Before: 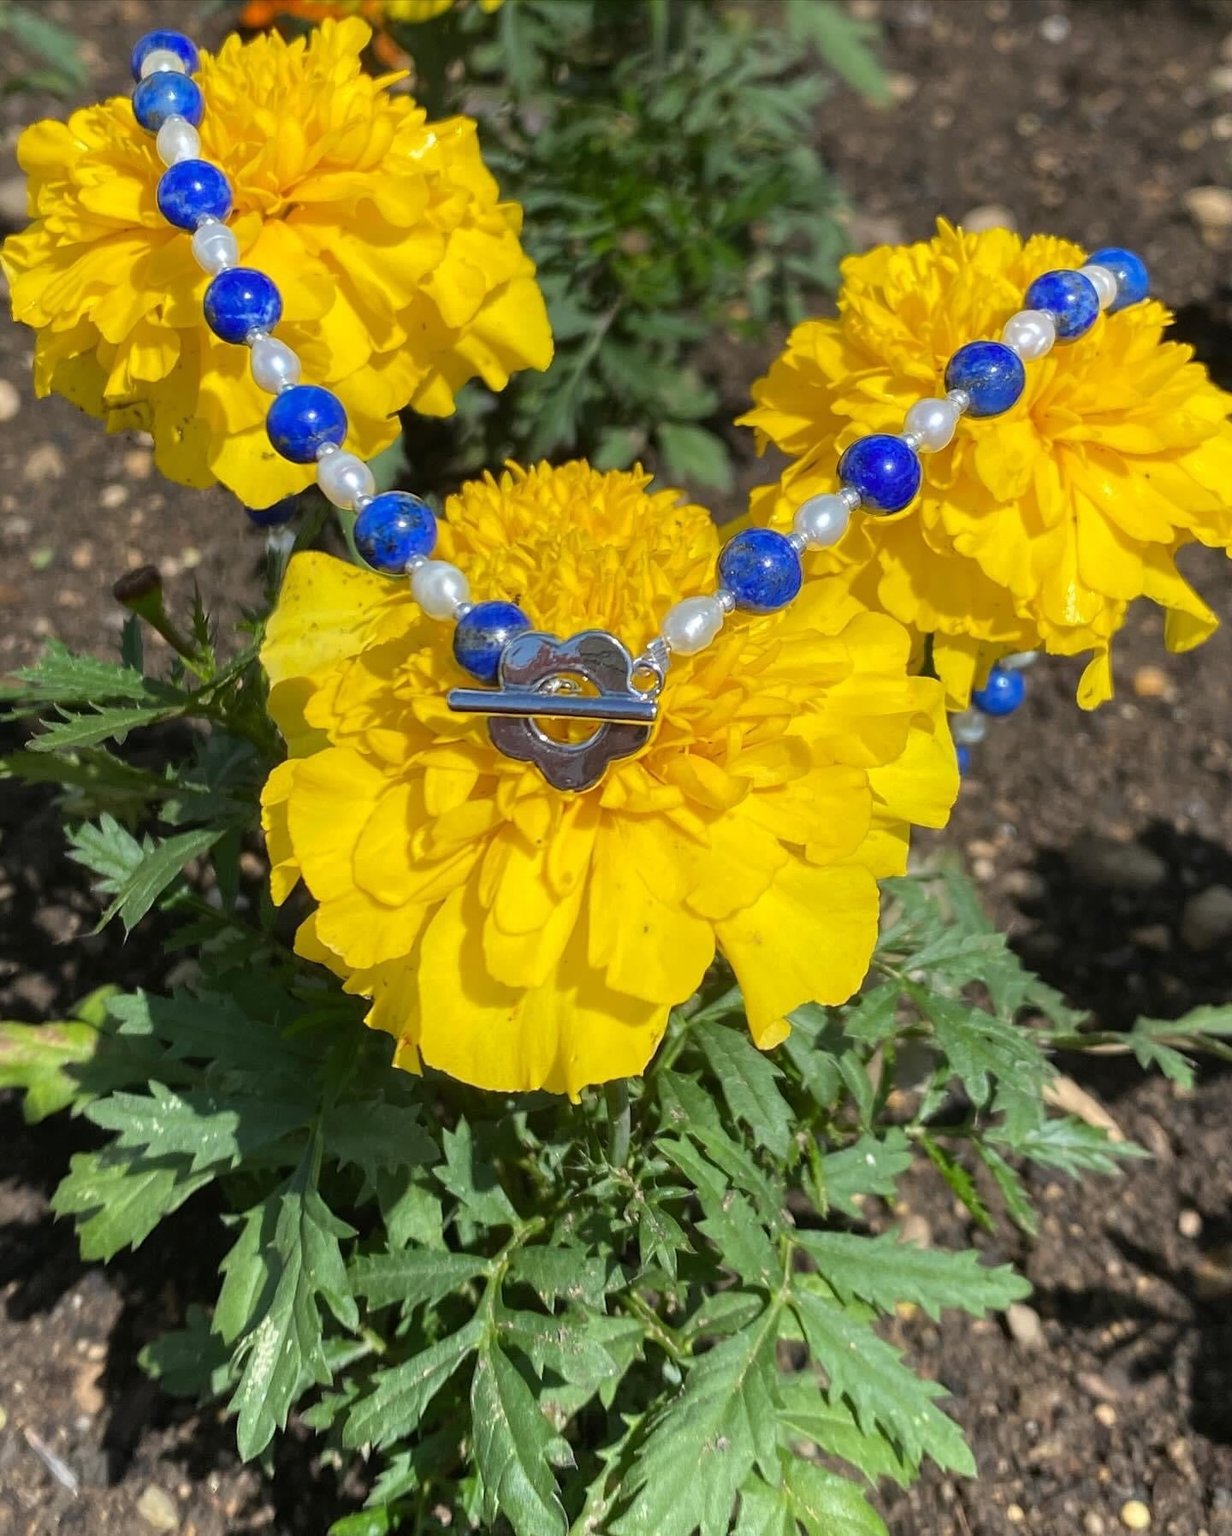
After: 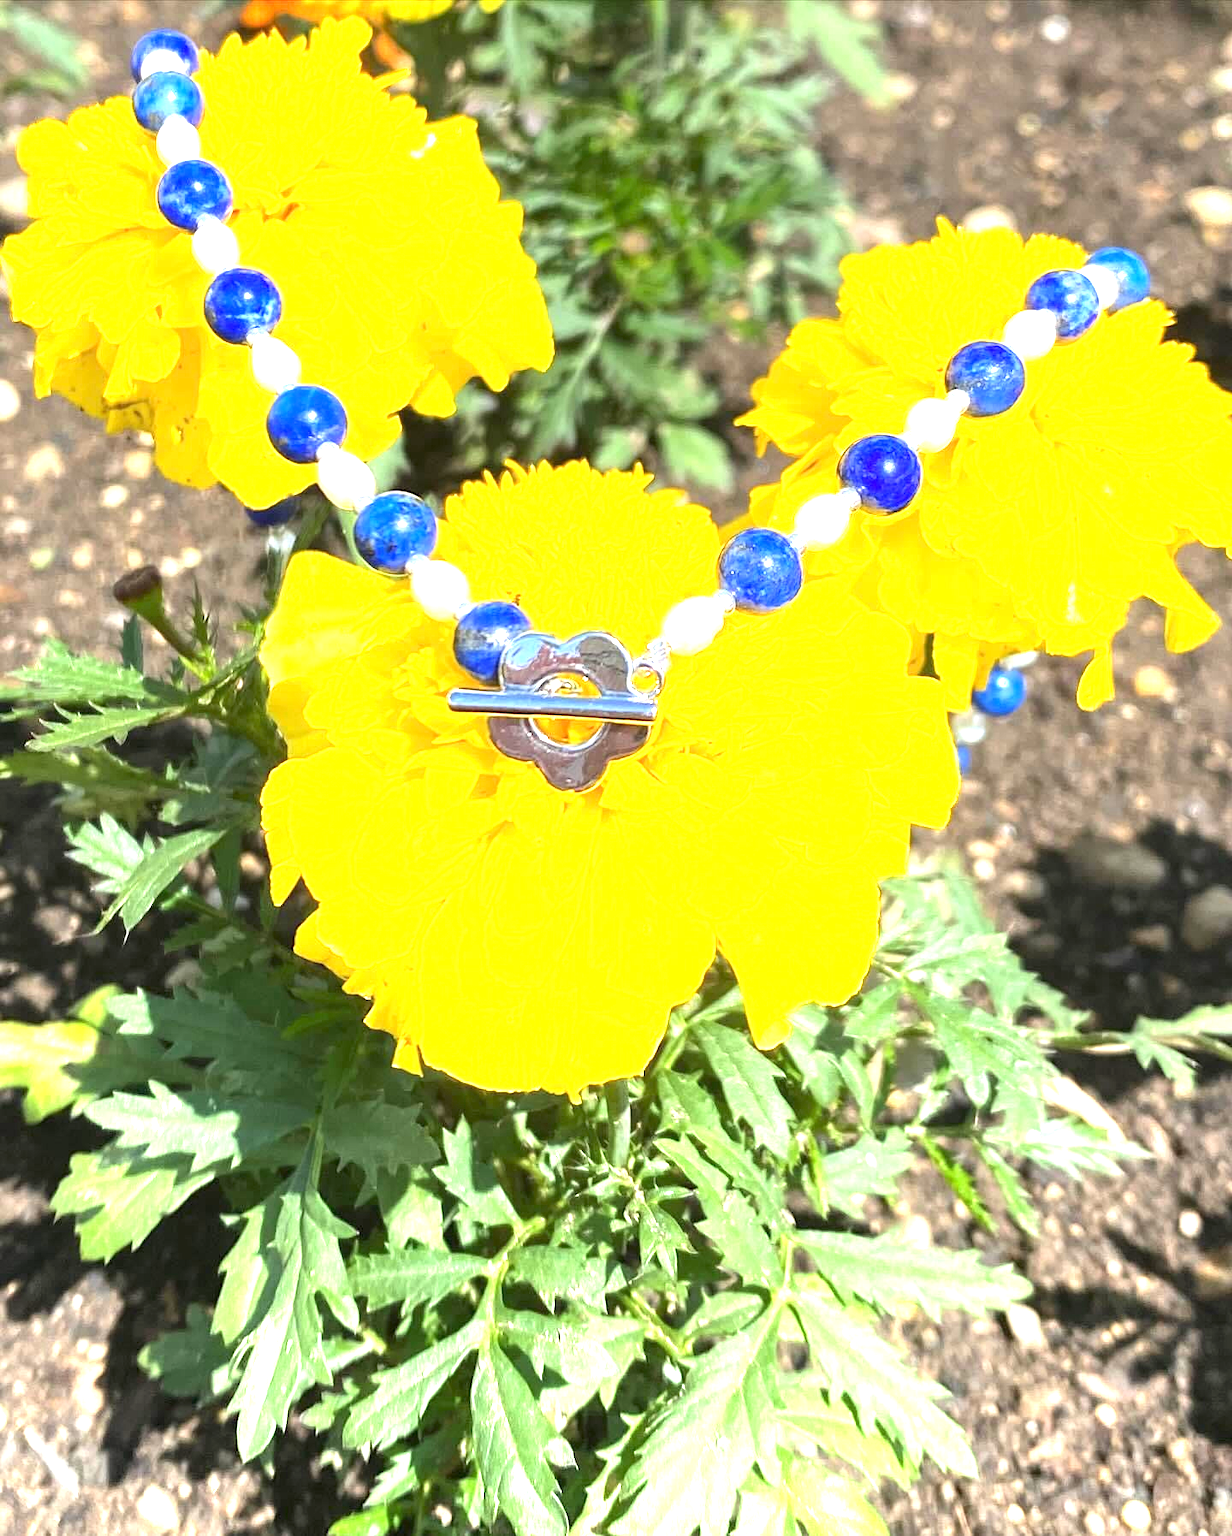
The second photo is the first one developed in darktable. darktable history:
exposure: exposure 1.994 EV, compensate exposure bias true, compensate highlight preservation false
